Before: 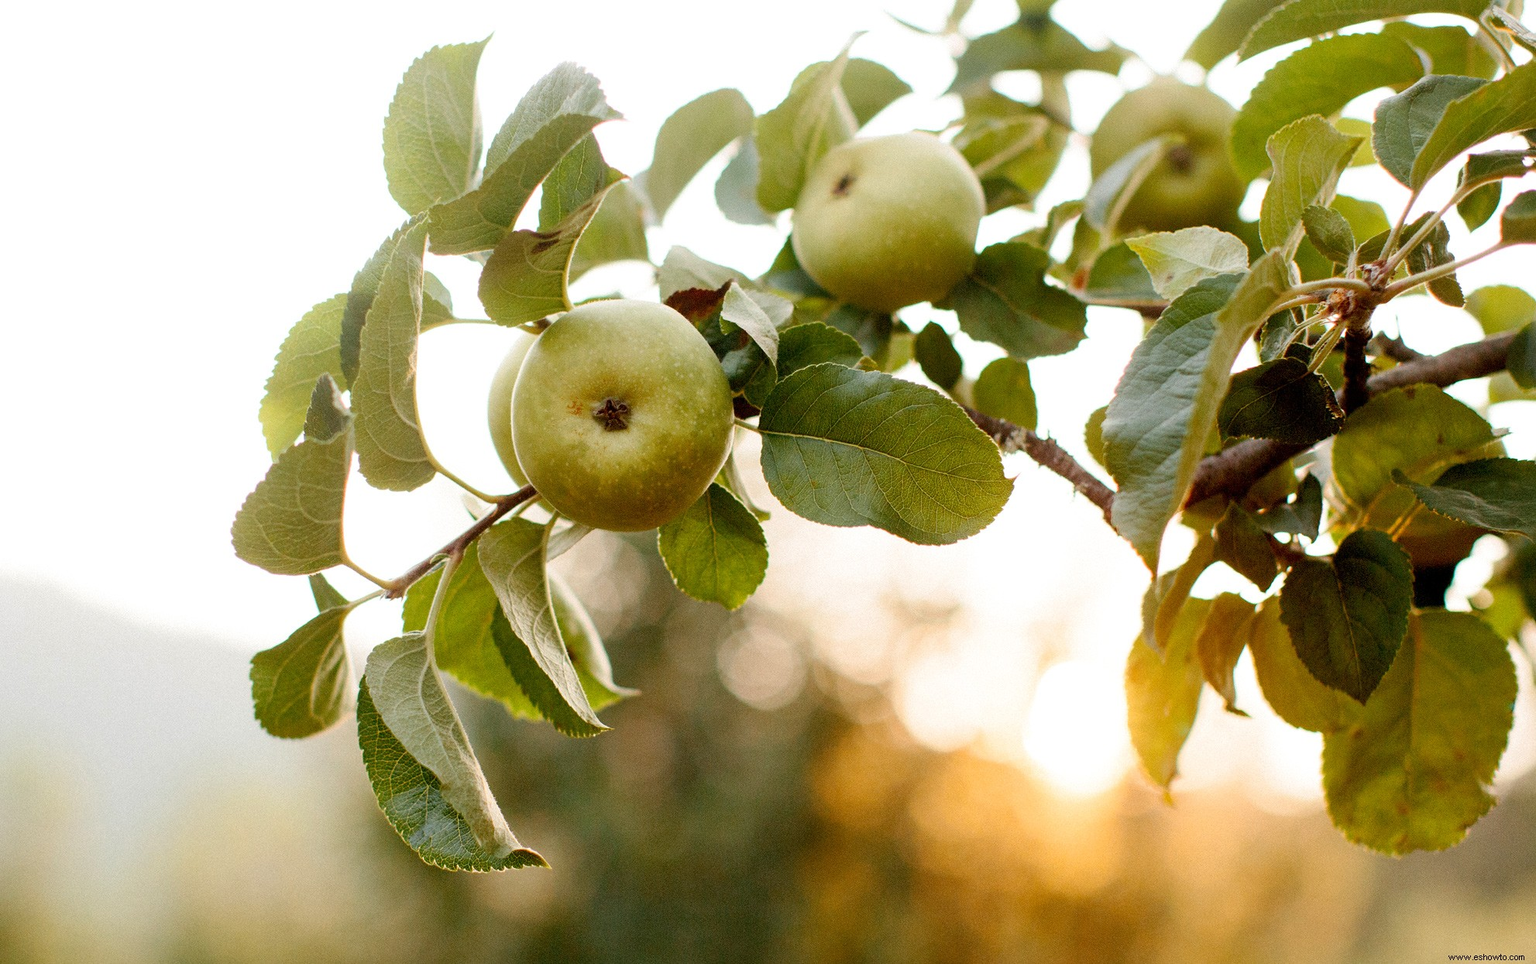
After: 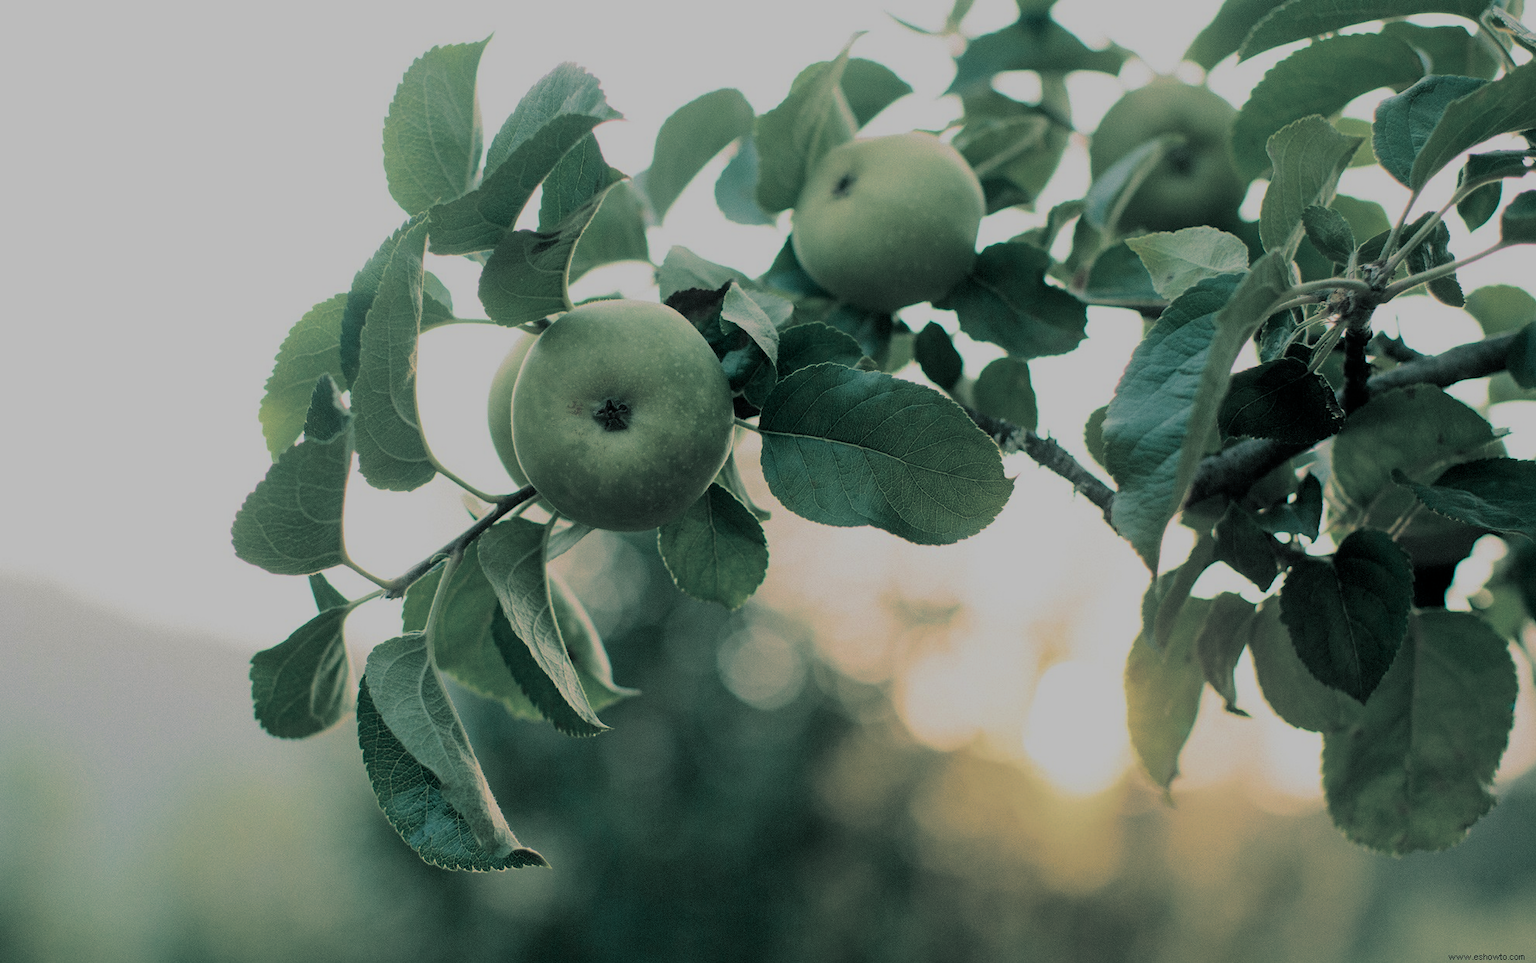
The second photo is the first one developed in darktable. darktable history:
exposure: exposure -1 EV, compensate highlight preservation false
split-toning: shadows › hue 186.43°, highlights › hue 49.29°, compress 30.29%
velvia: on, module defaults
